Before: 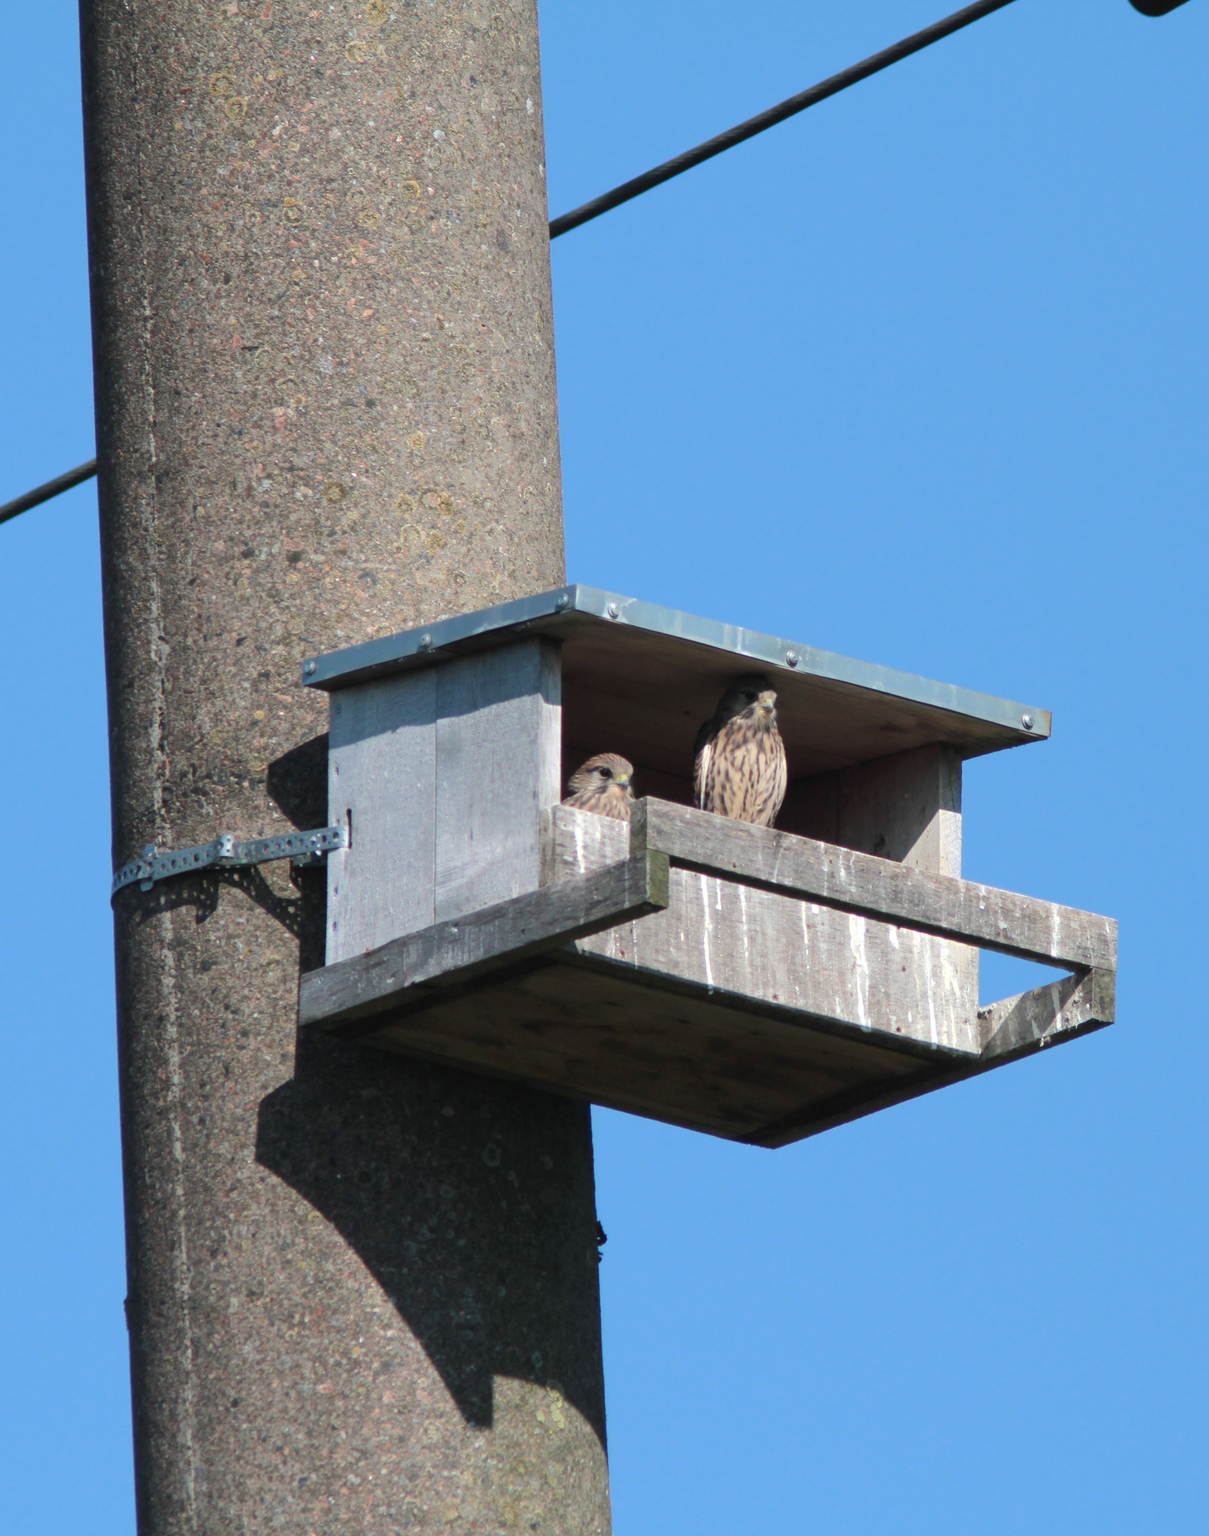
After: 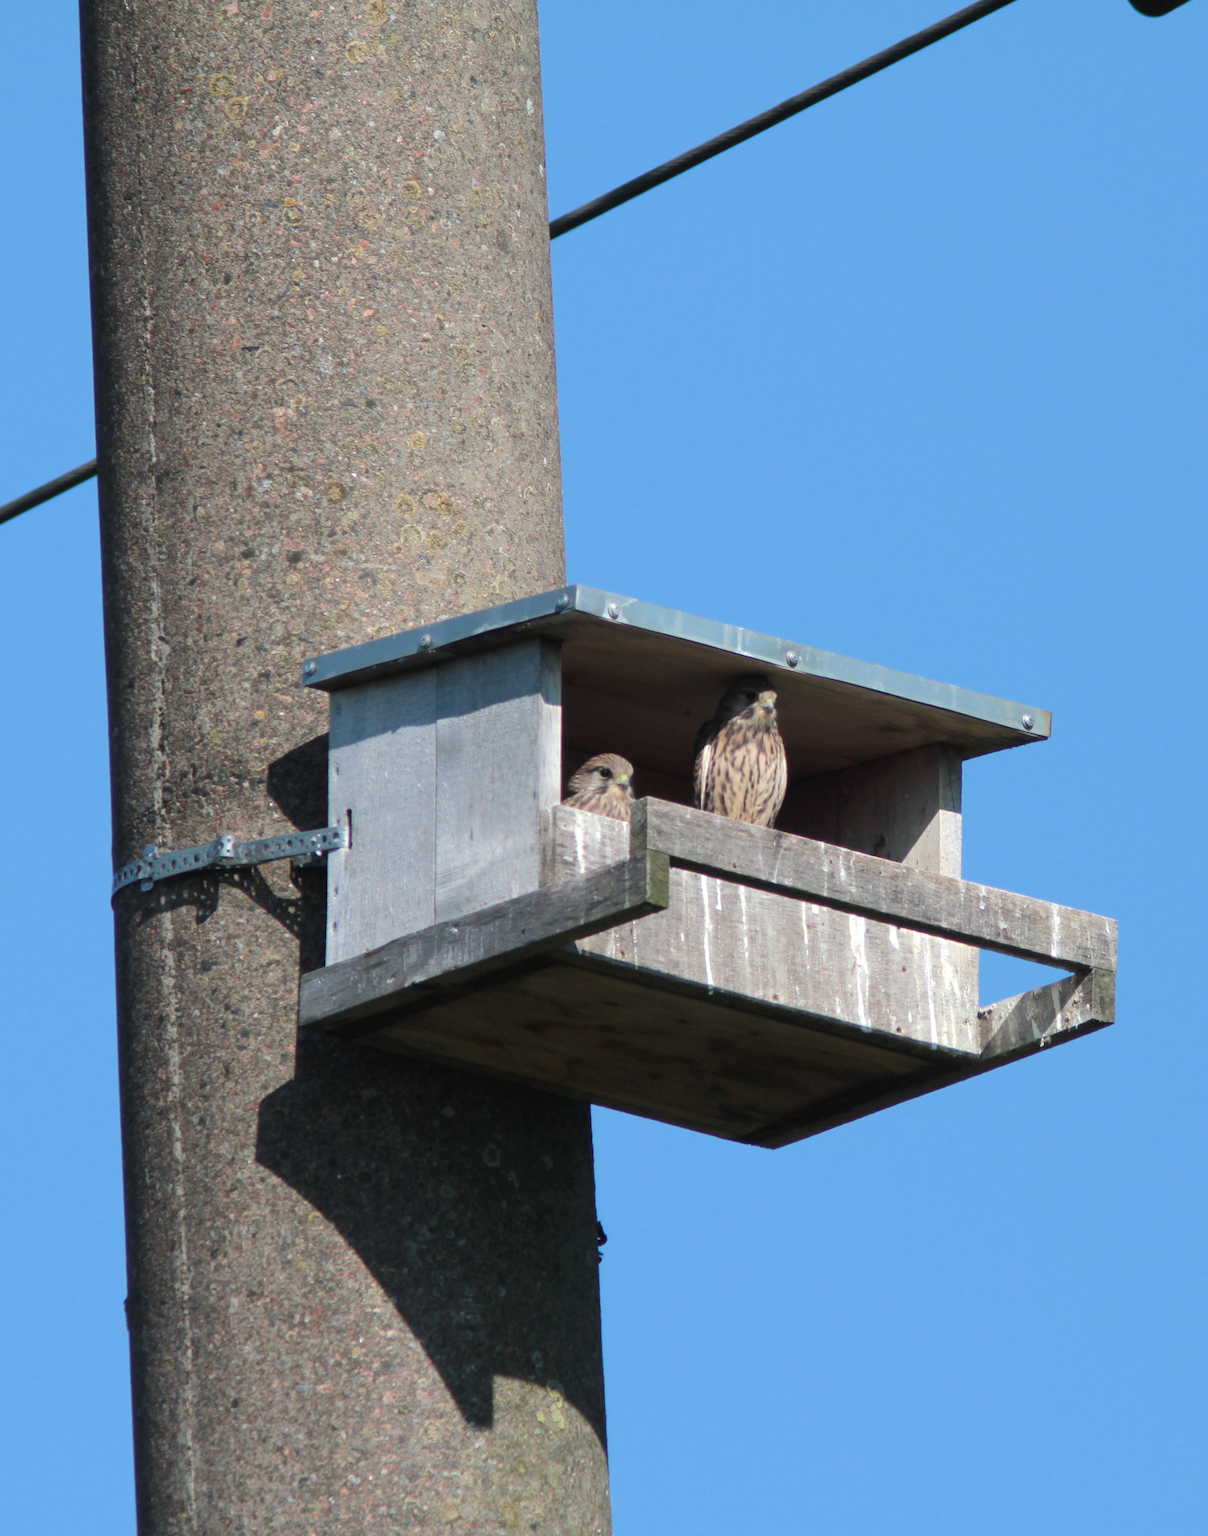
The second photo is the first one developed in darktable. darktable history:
exposure: black level correction 0.001, exposure 0.016 EV, compensate highlight preservation false
